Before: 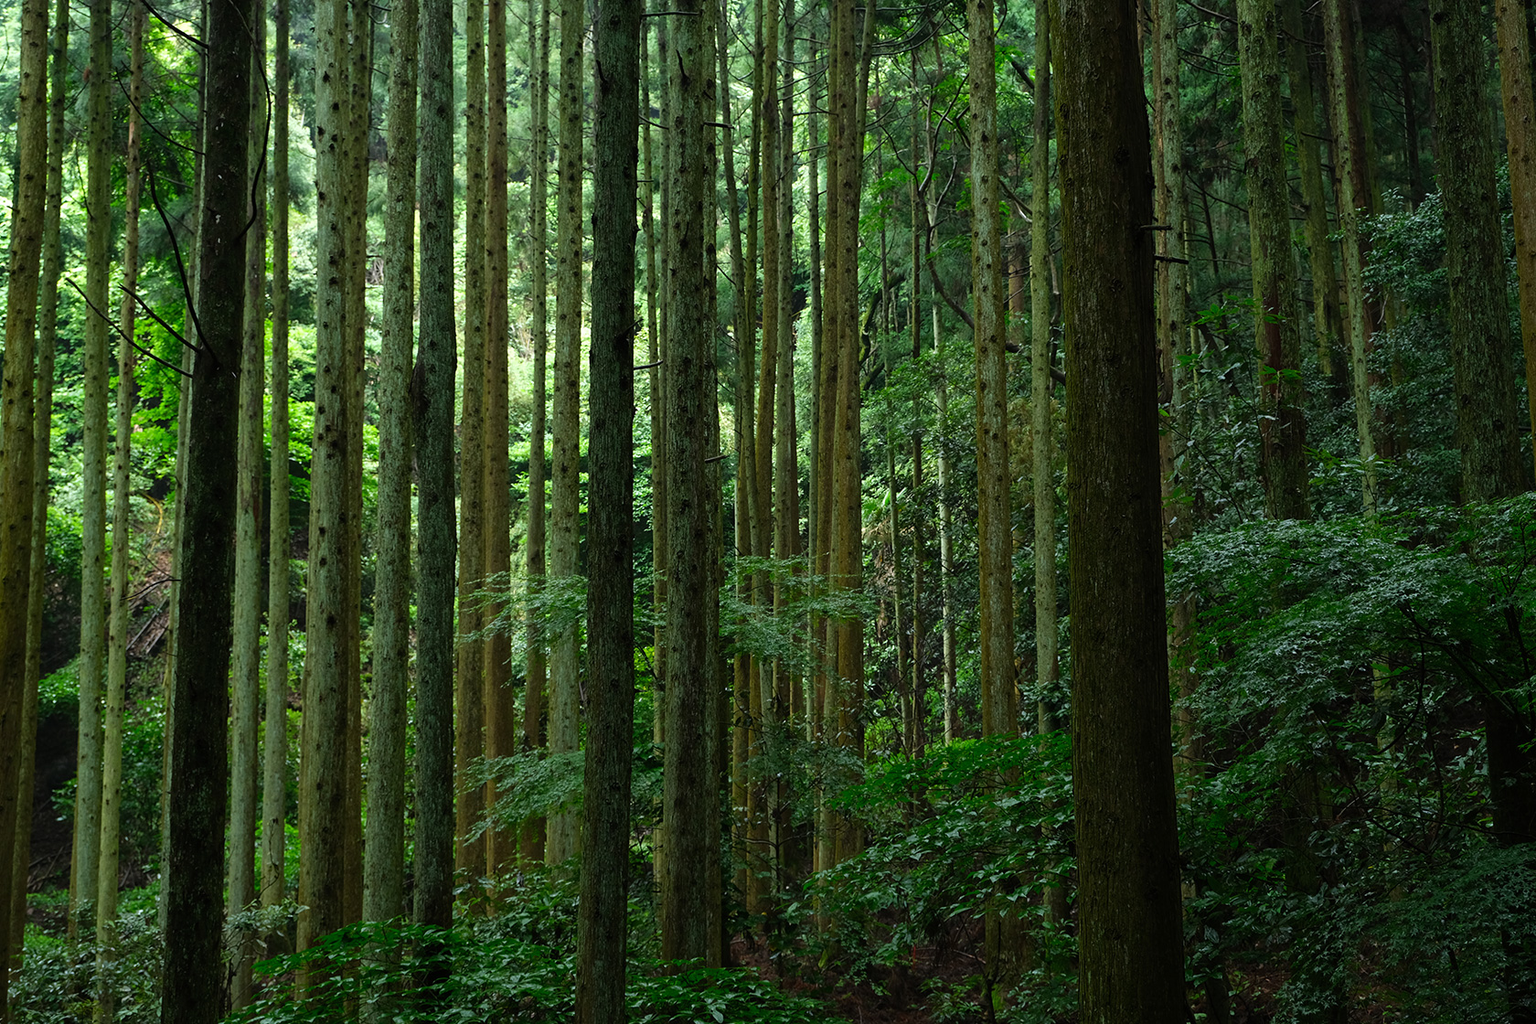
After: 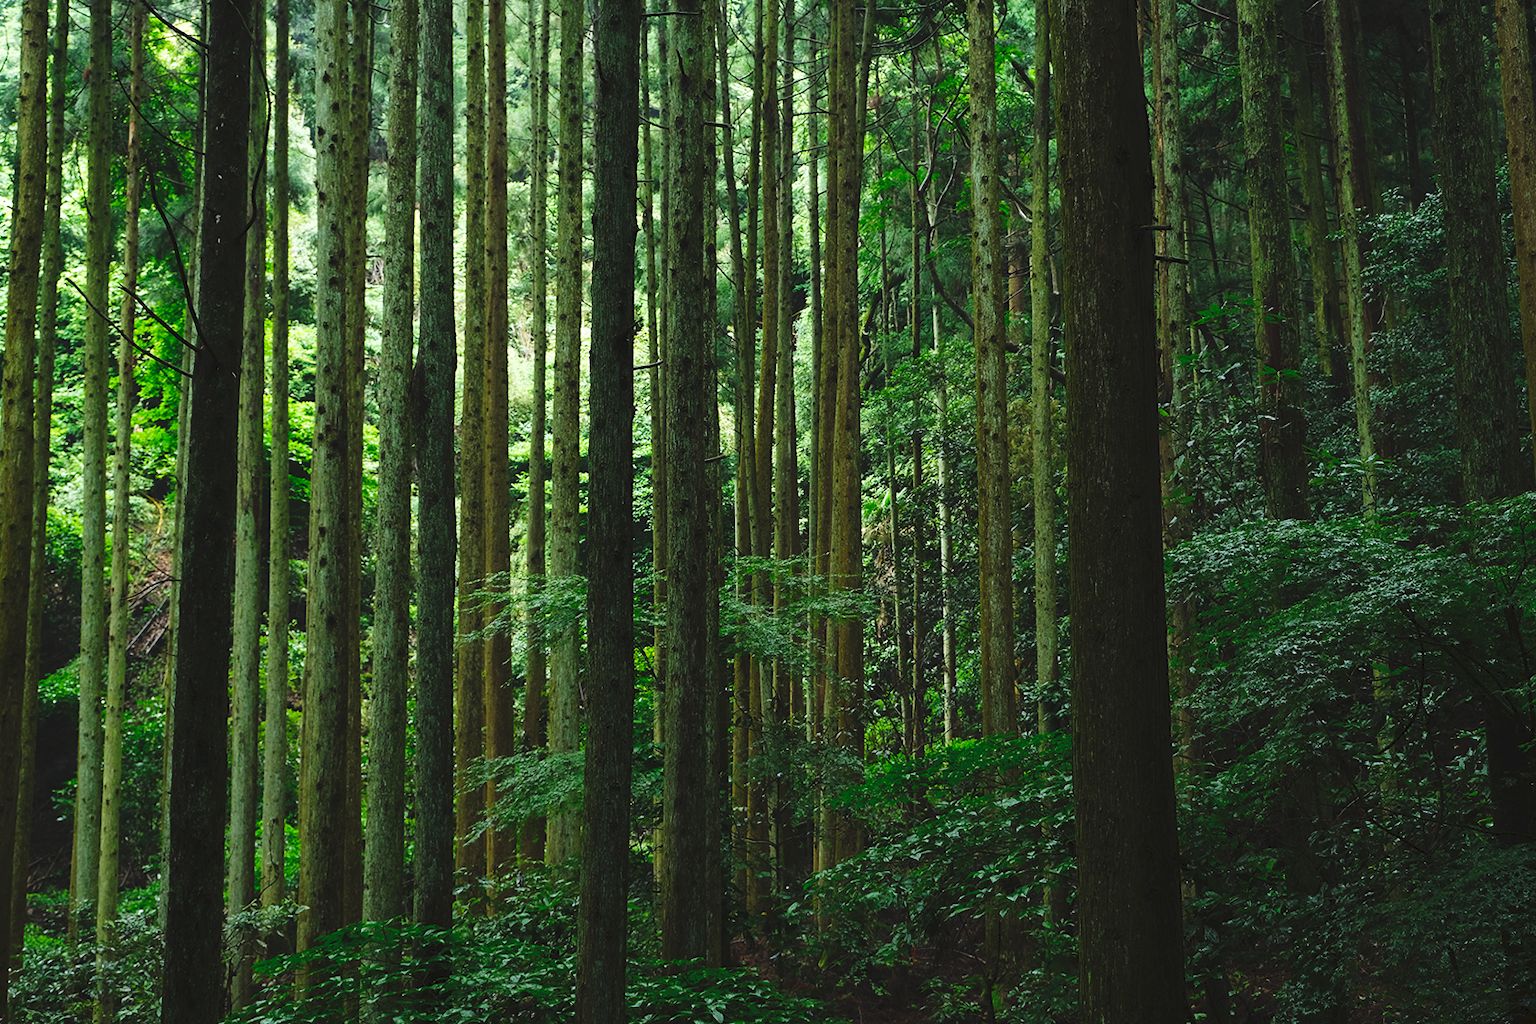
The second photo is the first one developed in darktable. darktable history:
tone curve: curves: ch0 [(0, 0) (0.003, 0.065) (0.011, 0.072) (0.025, 0.09) (0.044, 0.104) (0.069, 0.116) (0.1, 0.127) (0.136, 0.15) (0.177, 0.184) (0.224, 0.223) (0.277, 0.28) (0.335, 0.361) (0.399, 0.443) (0.468, 0.525) (0.543, 0.616) (0.623, 0.713) (0.709, 0.79) (0.801, 0.866) (0.898, 0.933) (1, 1)], preserve colors none
